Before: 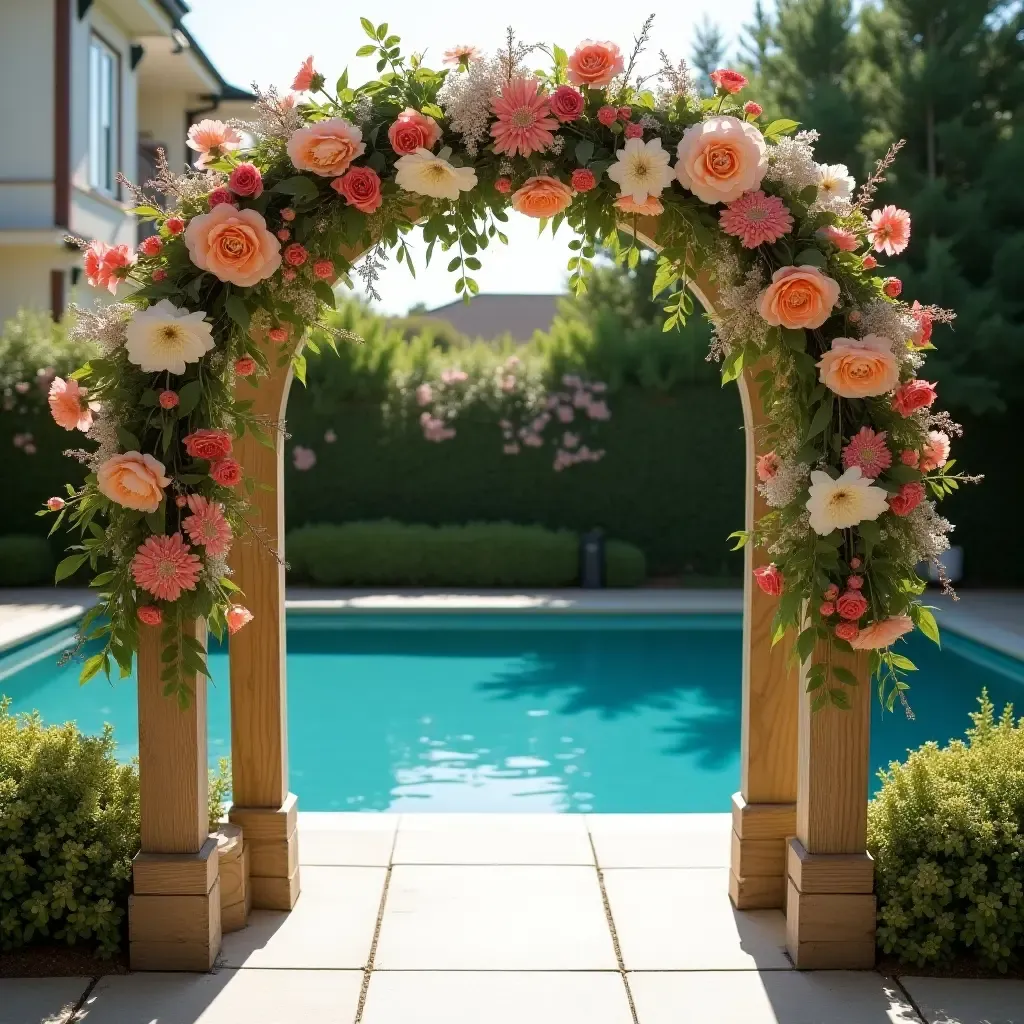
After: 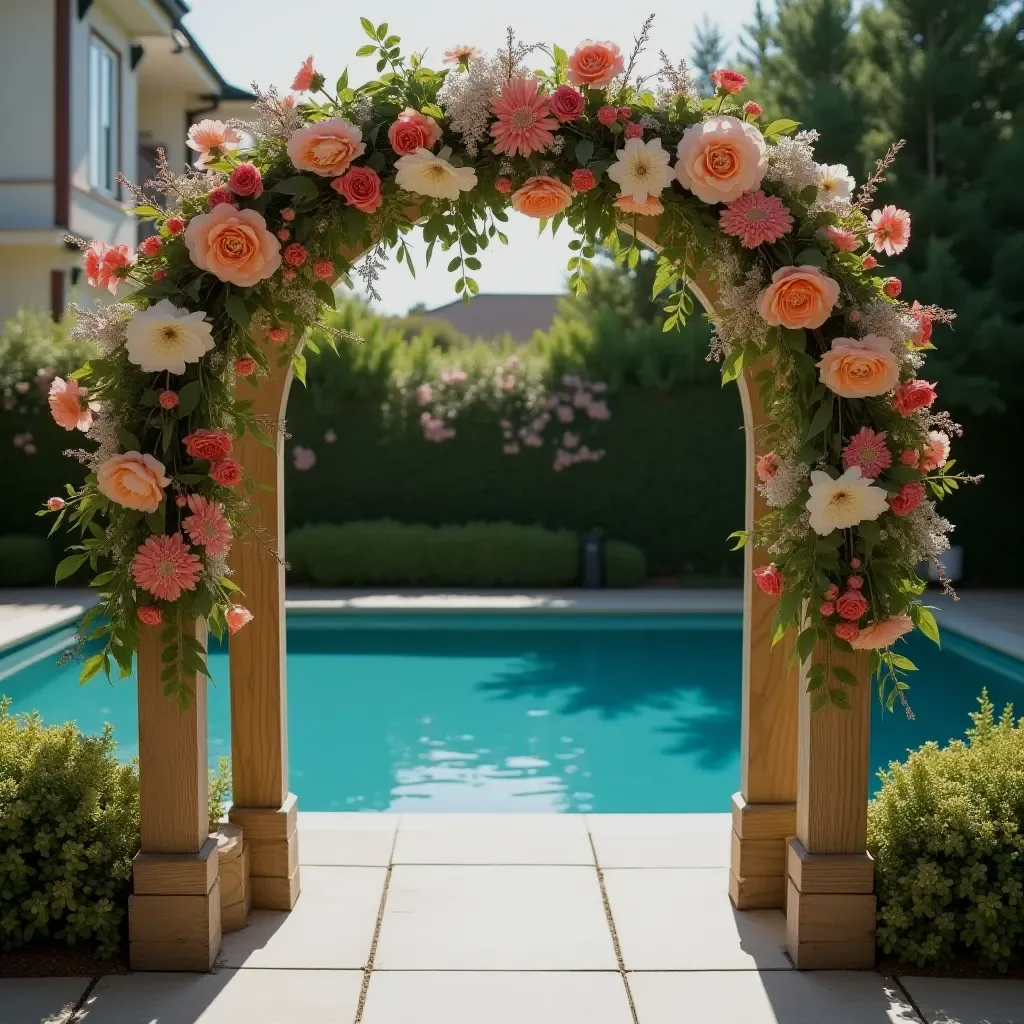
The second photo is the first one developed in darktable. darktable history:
exposure: exposure -0.36 EV, compensate highlight preservation false
